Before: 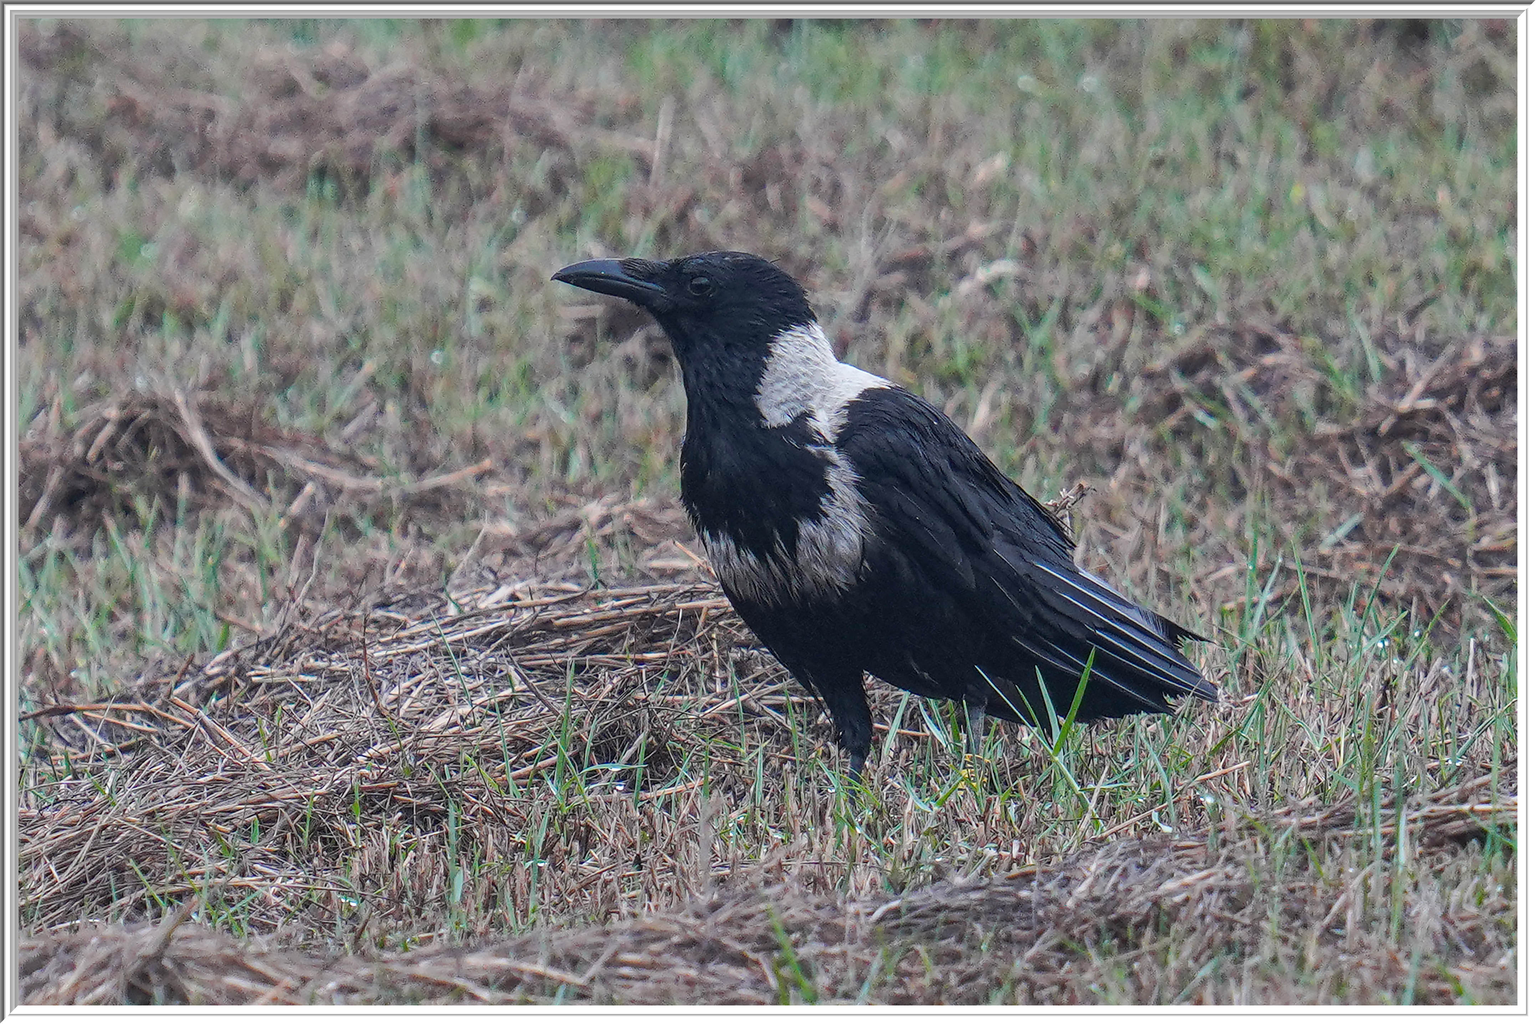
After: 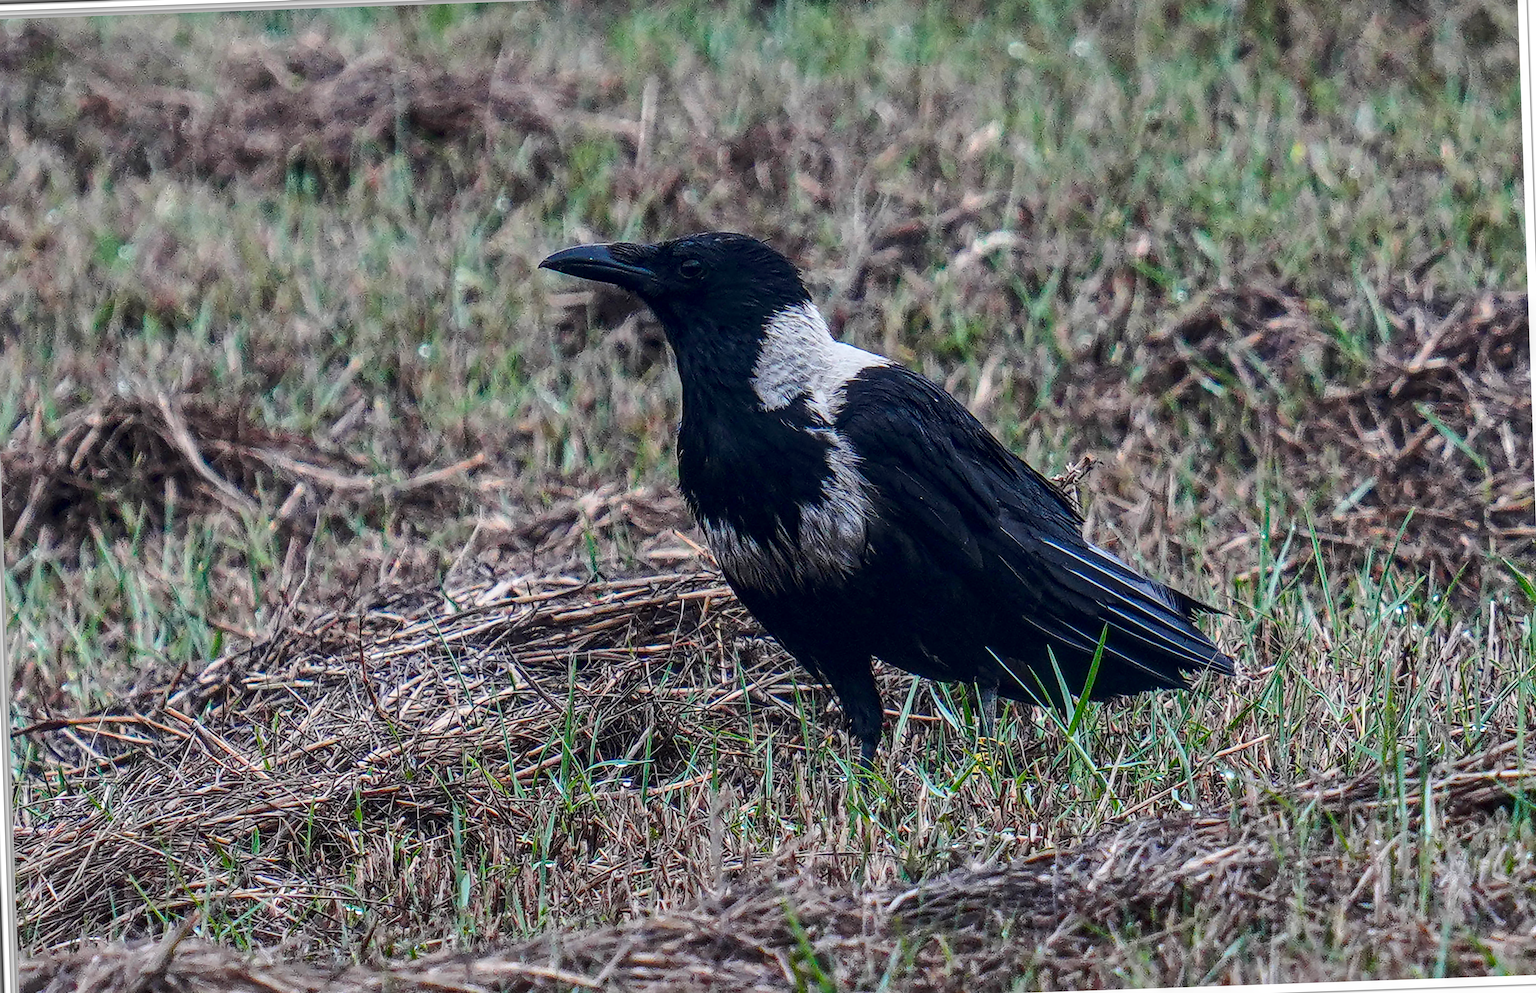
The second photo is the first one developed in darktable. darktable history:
contrast brightness saturation: contrast 0.21, brightness -0.11, saturation 0.21
local contrast: on, module defaults
rotate and perspective: rotation -2°, crop left 0.022, crop right 0.978, crop top 0.049, crop bottom 0.951
